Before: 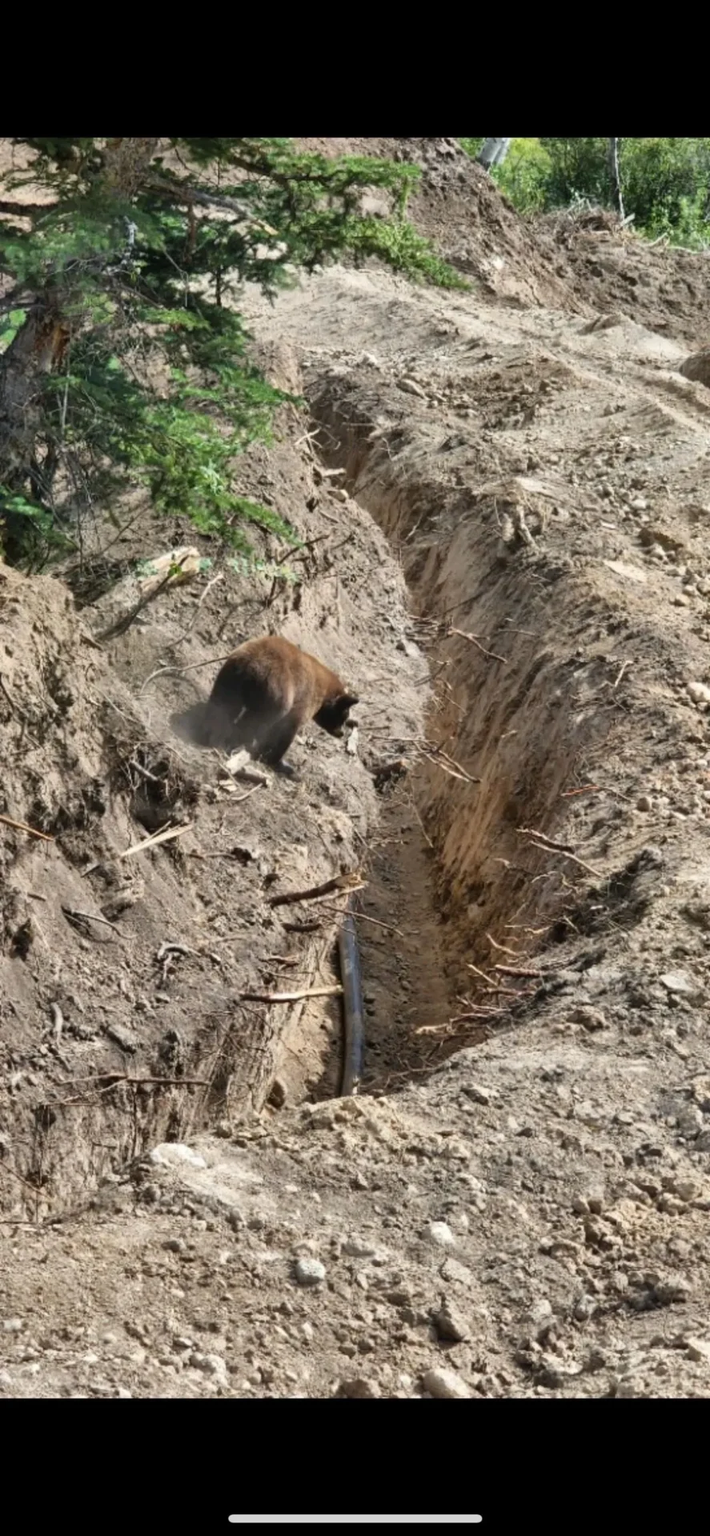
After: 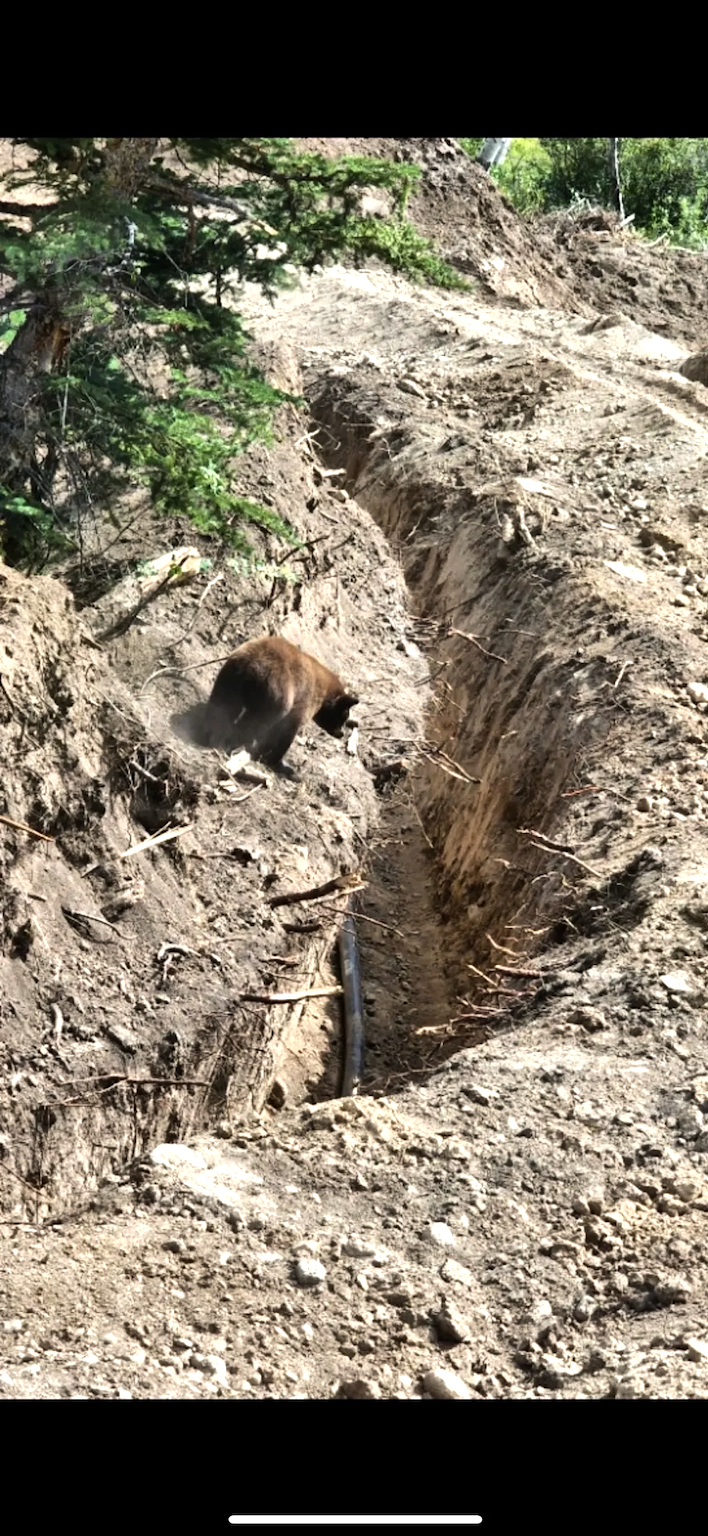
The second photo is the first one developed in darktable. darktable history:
crop and rotate: left 0.126%
tone equalizer: -8 EV -0.75 EV, -7 EV -0.7 EV, -6 EV -0.6 EV, -5 EV -0.4 EV, -3 EV 0.4 EV, -2 EV 0.6 EV, -1 EV 0.7 EV, +0 EV 0.75 EV, edges refinement/feathering 500, mask exposure compensation -1.57 EV, preserve details no
